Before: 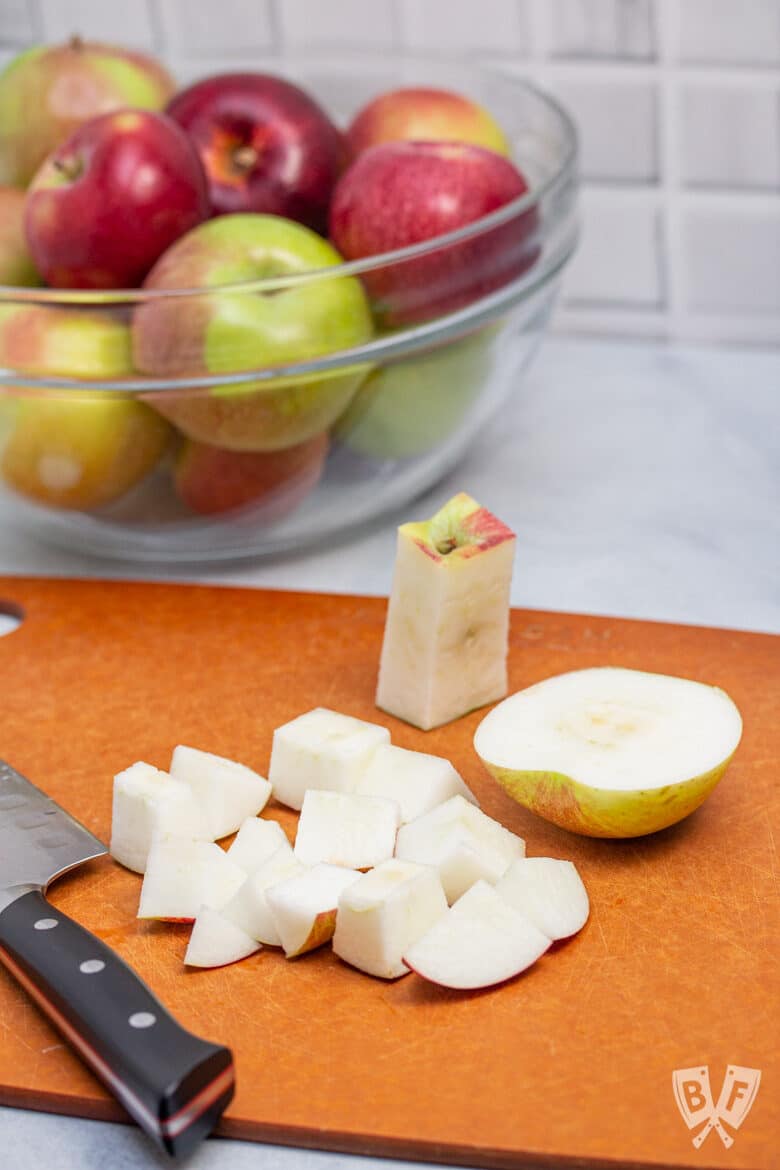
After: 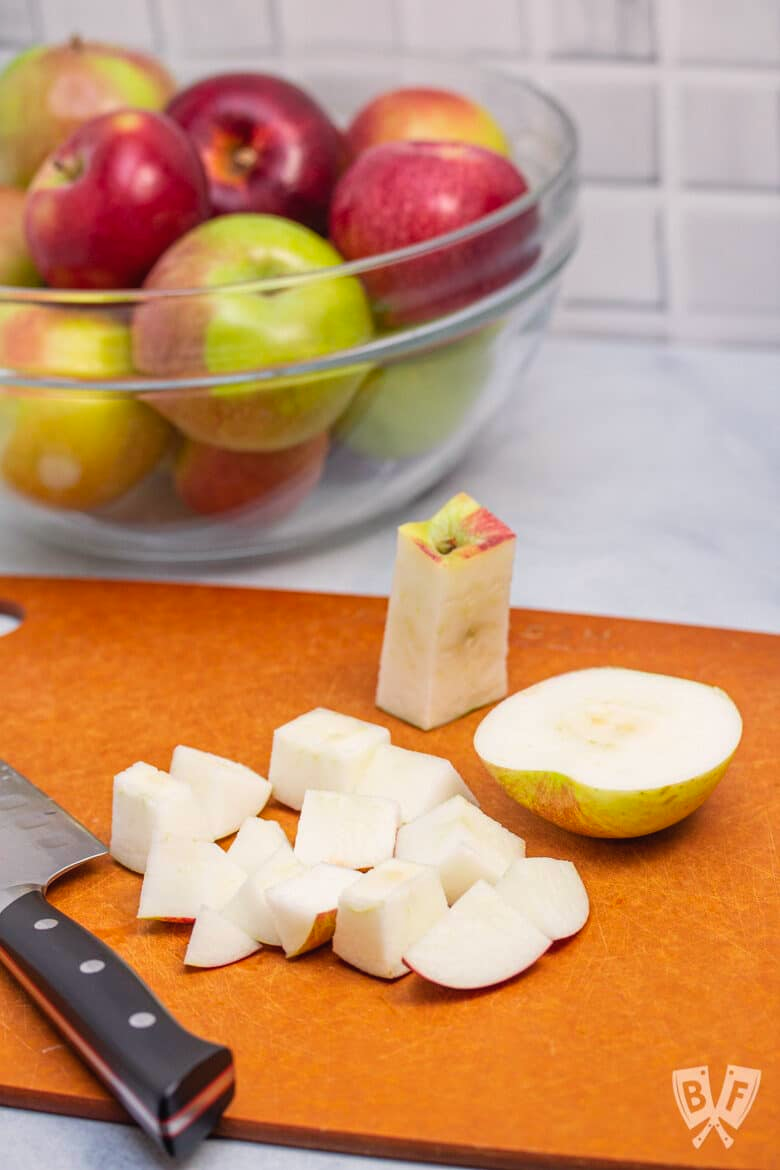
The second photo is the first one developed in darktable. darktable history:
color balance rgb: shadows lift › chroma 2%, shadows lift › hue 50°, power › hue 60°, highlights gain › chroma 1%, highlights gain › hue 60°, global offset › luminance 0.25%, global vibrance 30%
white balance: emerald 1
